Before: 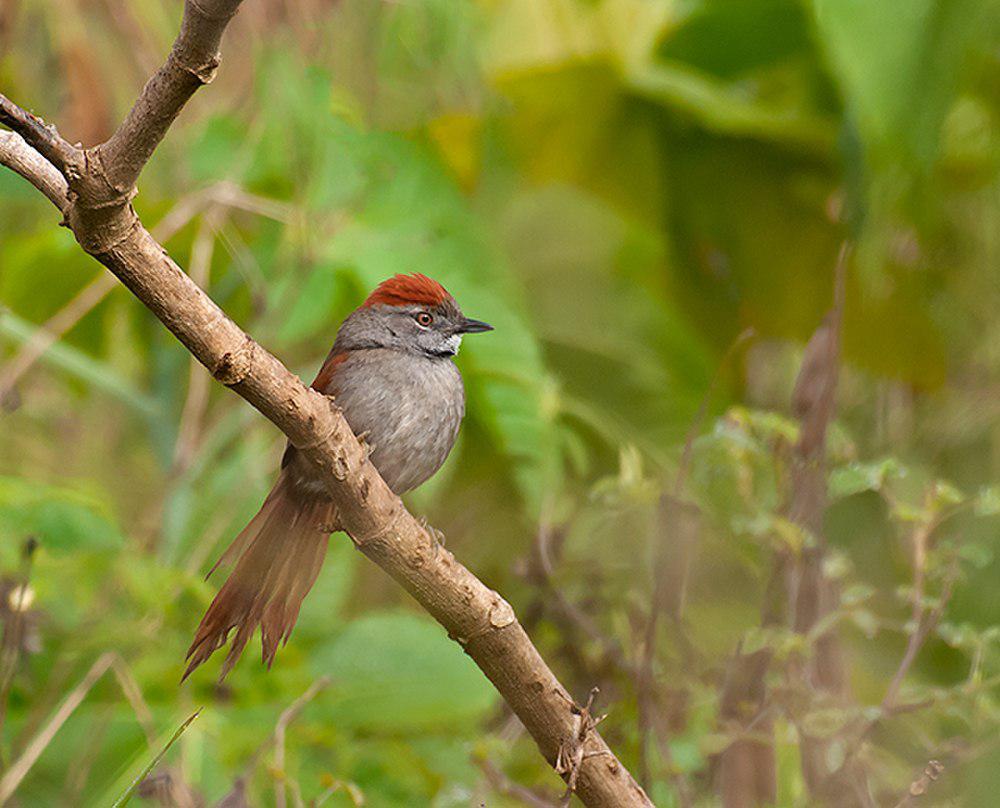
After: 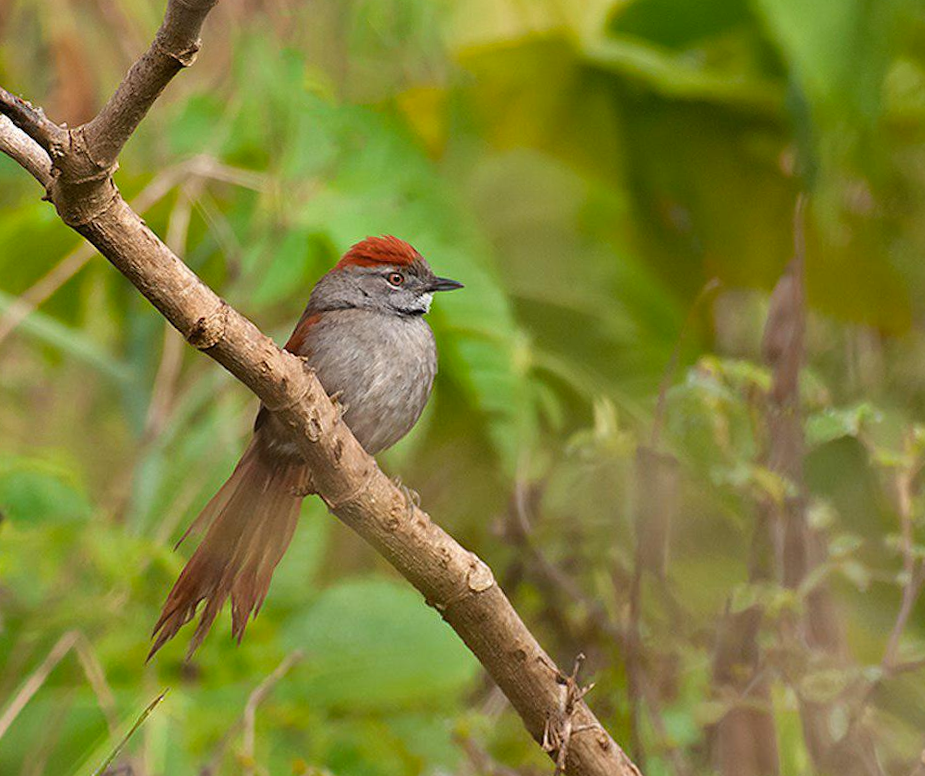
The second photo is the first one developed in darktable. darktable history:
rotate and perspective: rotation -1.68°, lens shift (vertical) -0.146, crop left 0.049, crop right 0.912, crop top 0.032, crop bottom 0.96
vibrance: vibrance 15%
